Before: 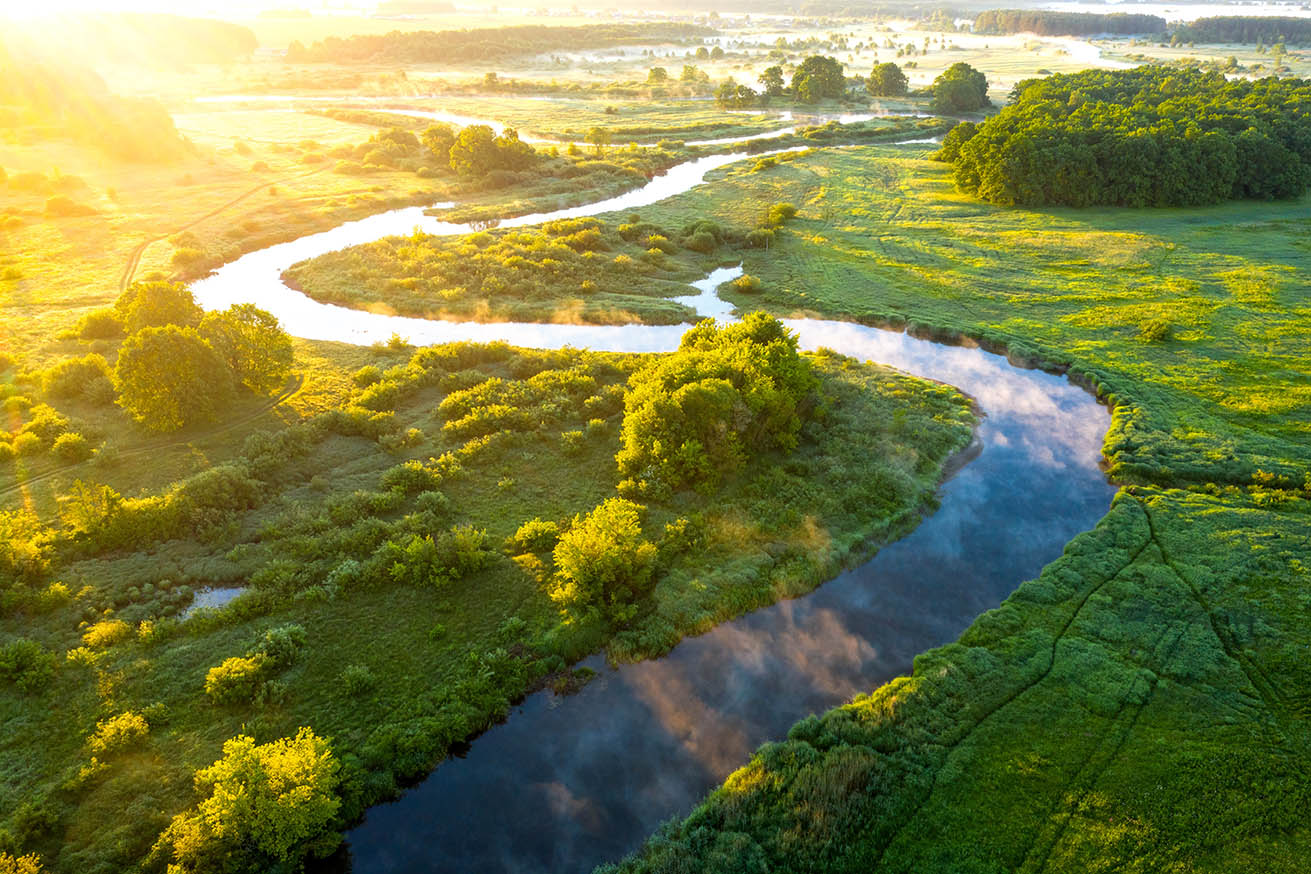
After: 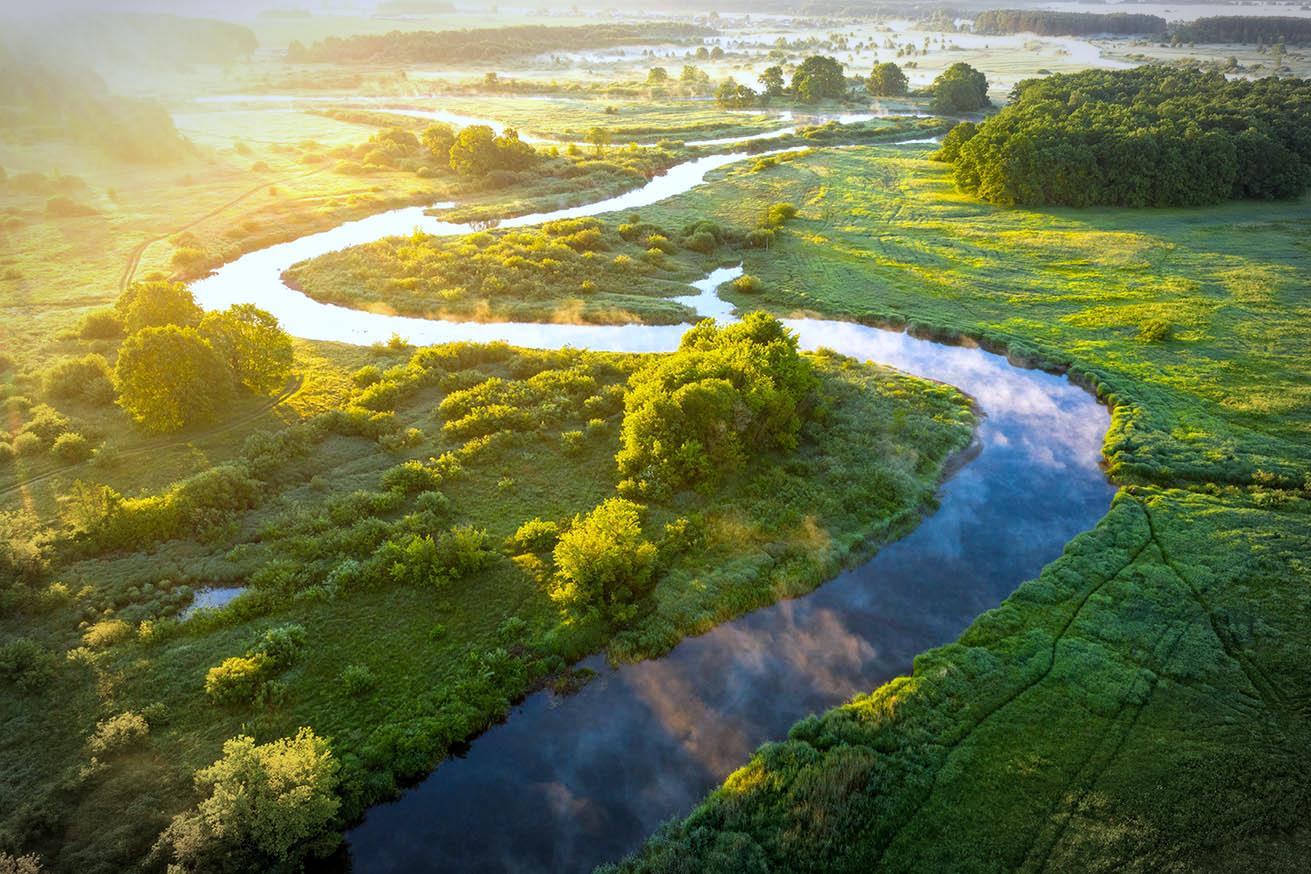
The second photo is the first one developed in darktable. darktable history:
vignetting: automatic ratio true
white balance: red 0.954, blue 1.079
